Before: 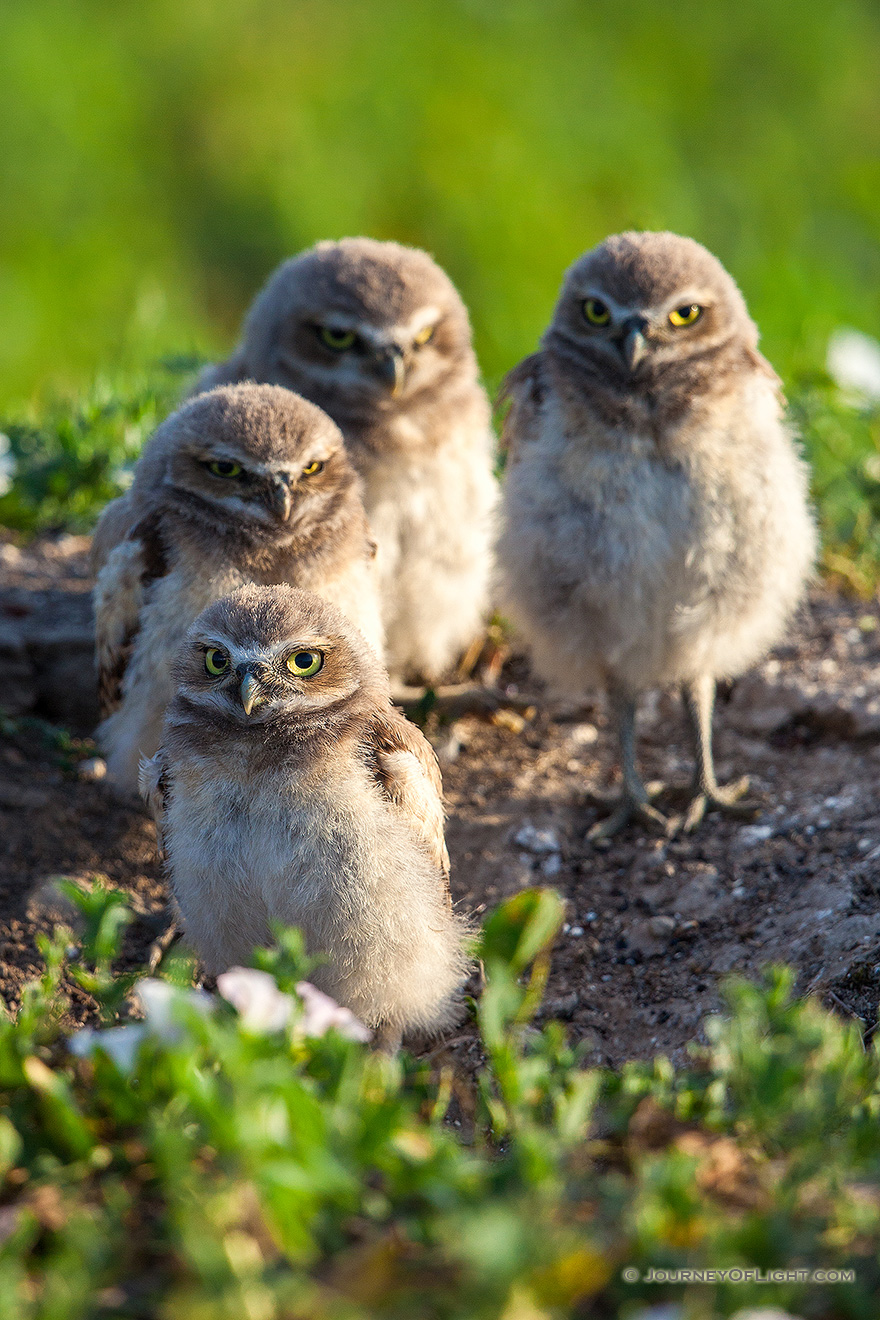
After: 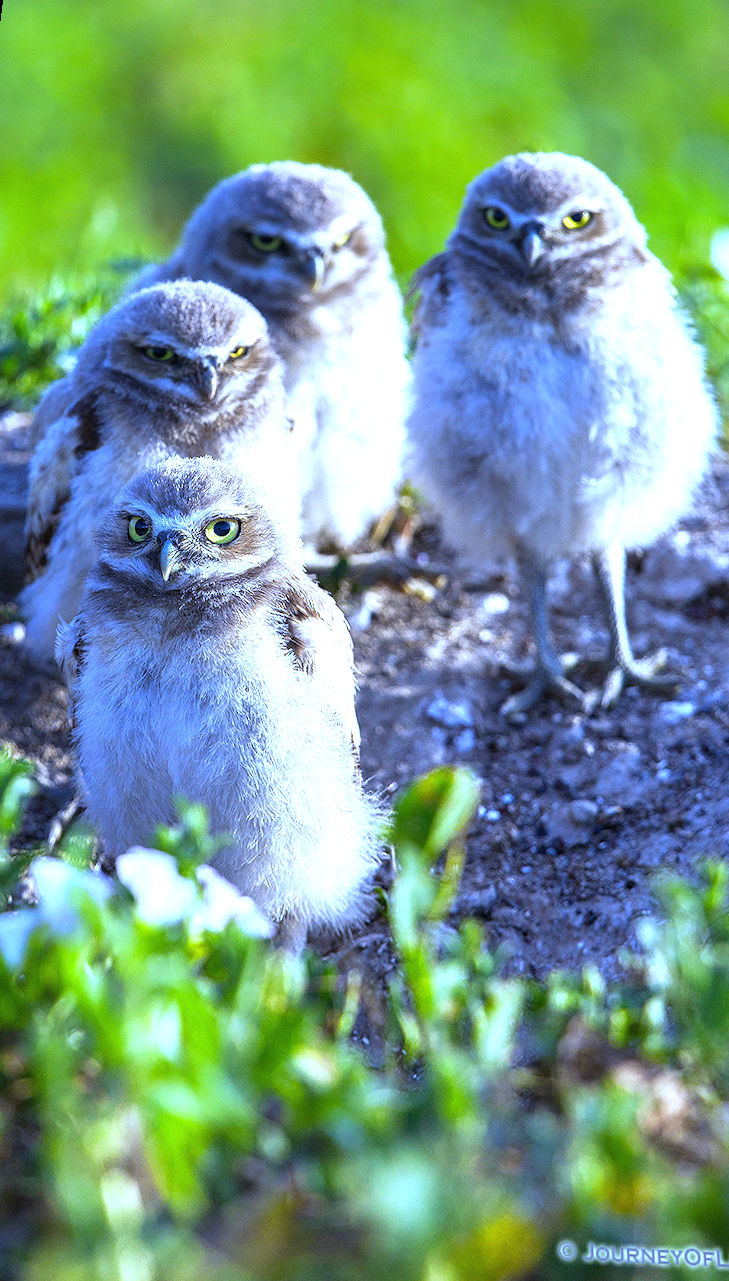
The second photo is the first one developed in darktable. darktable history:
white balance: red 0.766, blue 1.537
exposure: black level correction 0, exposure 0.95 EV, compensate exposure bias true, compensate highlight preservation false
rotate and perspective: rotation 0.72°, lens shift (vertical) -0.352, lens shift (horizontal) -0.051, crop left 0.152, crop right 0.859, crop top 0.019, crop bottom 0.964
